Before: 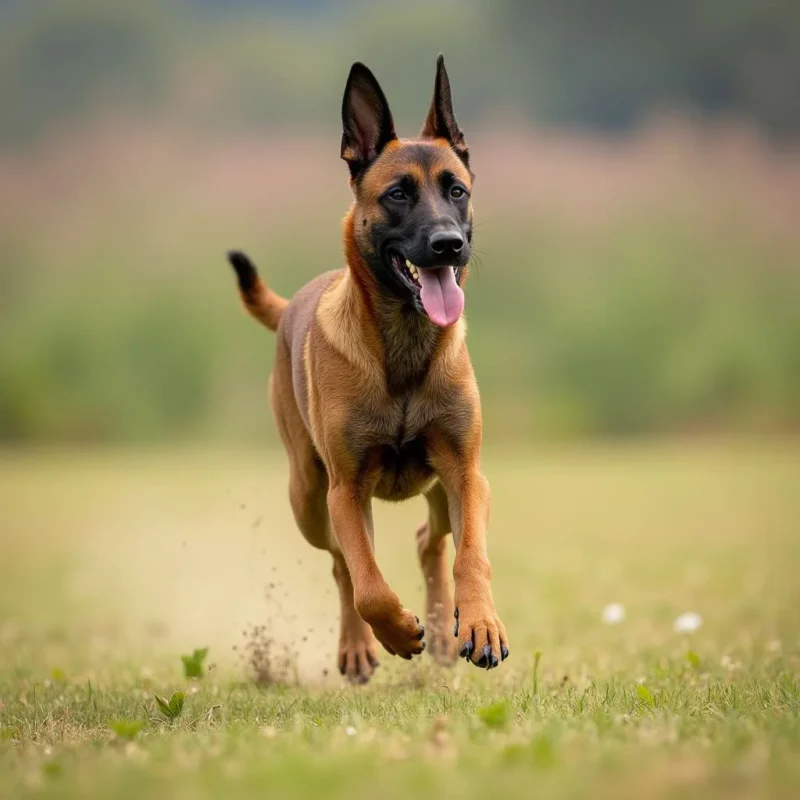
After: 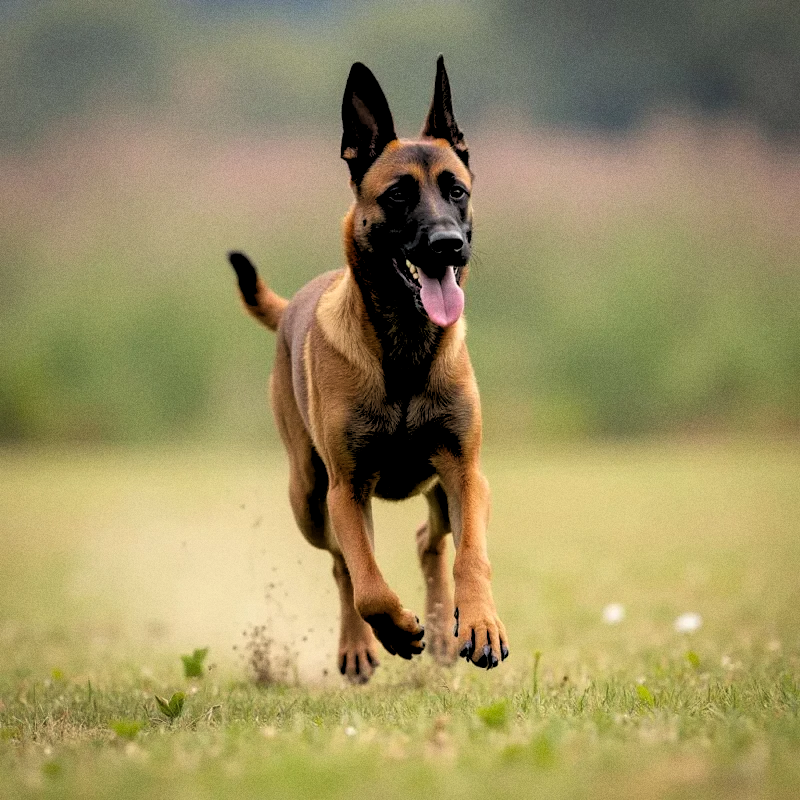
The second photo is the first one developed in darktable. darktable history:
grain: on, module defaults
rgb levels: levels [[0.034, 0.472, 0.904], [0, 0.5, 1], [0, 0.5, 1]]
